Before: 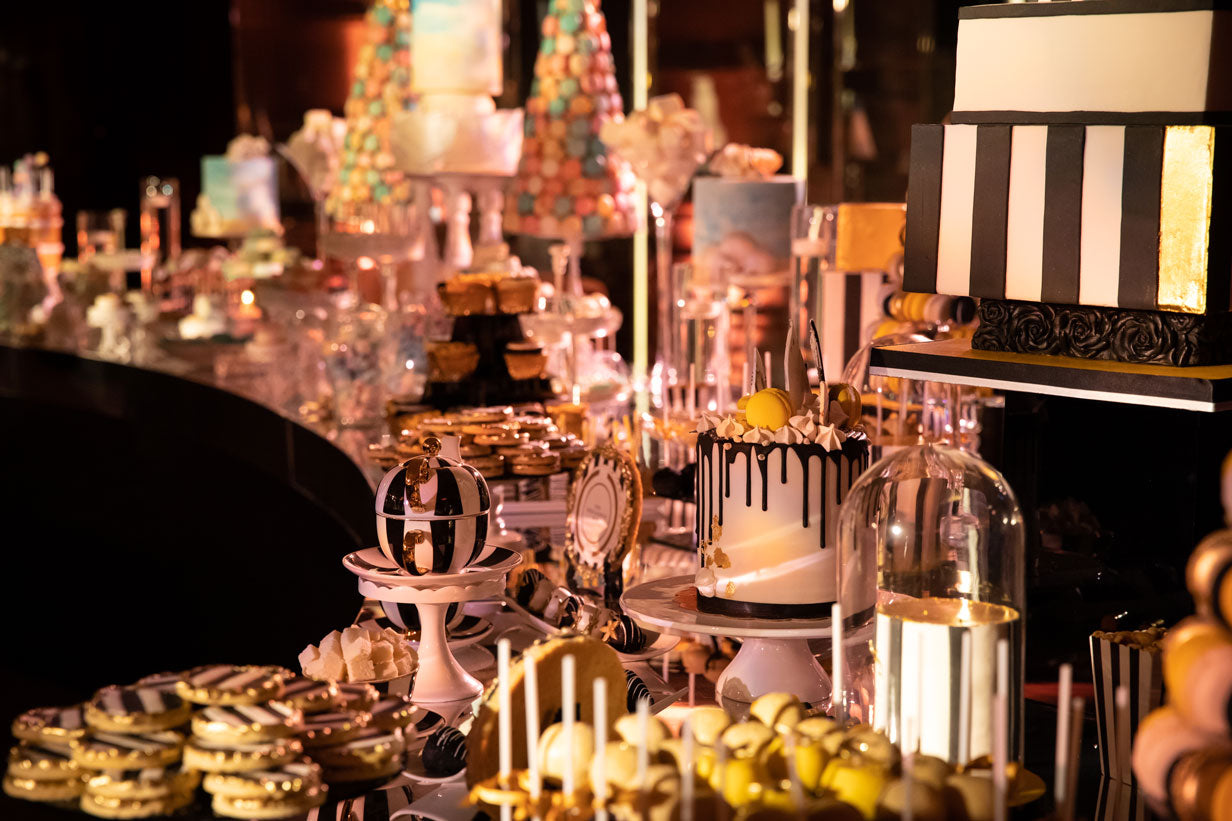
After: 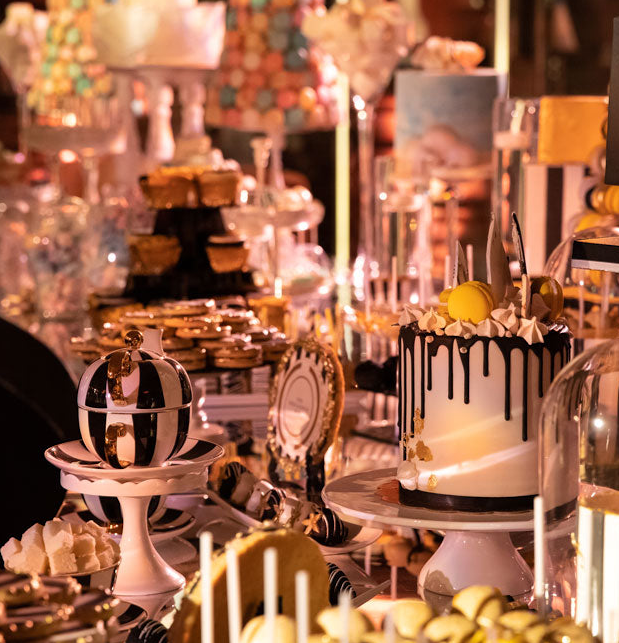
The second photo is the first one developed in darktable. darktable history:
crop and rotate: angle 0.023°, left 24.215%, top 13.12%, right 25.454%, bottom 8.482%
